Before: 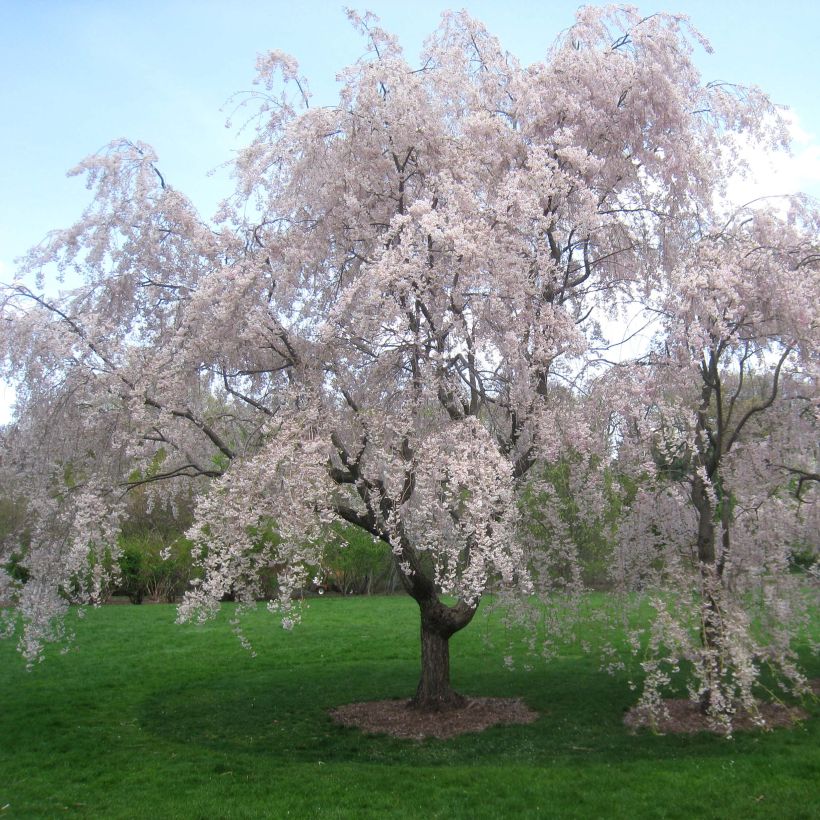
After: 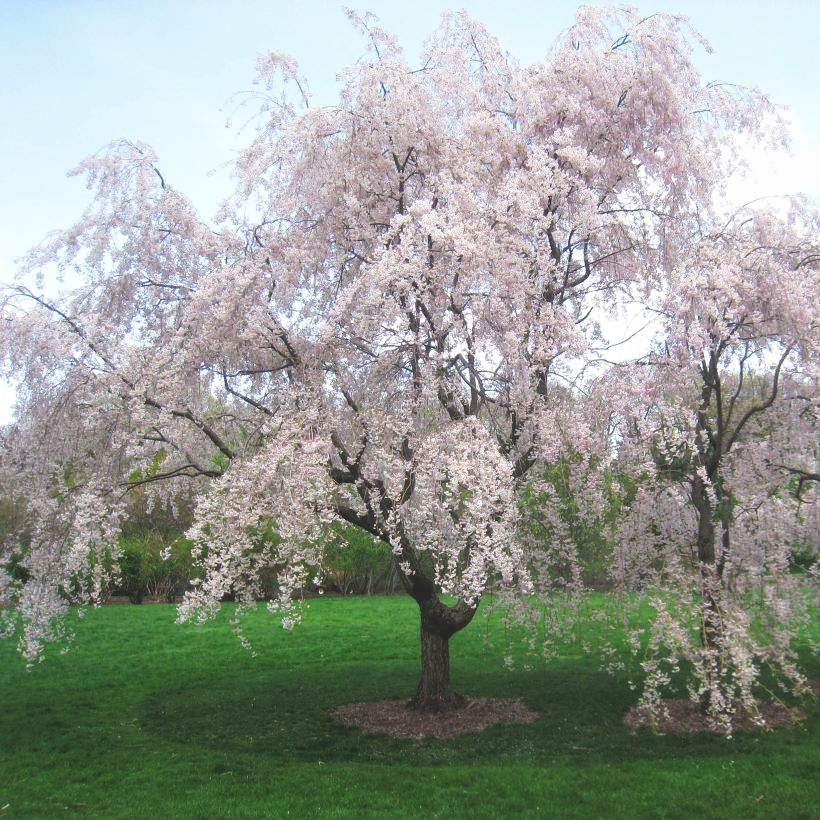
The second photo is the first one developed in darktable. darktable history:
contrast brightness saturation: contrast -0.166, brightness 0.054, saturation -0.125
local contrast: highlights 106%, shadows 102%, detail 120%, midtone range 0.2
tone curve: curves: ch0 [(0, 0) (0.003, 0.147) (0.011, 0.147) (0.025, 0.147) (0.044, 0.147) (0.069, 0.147) (0.1, 0.15) (0.136, 0.158) (0.177, 0.174) (0.224, 0.198) (0.277, 0.241) (0.335, 0.292) (0.399, 0.361) (0.468, 0.452) (0.543, 0.568) (0.623, 0.679) (0.709, 0.793) (0.801, 0.886) (0.898, 0.966) (1, 1)], preserve colors none
